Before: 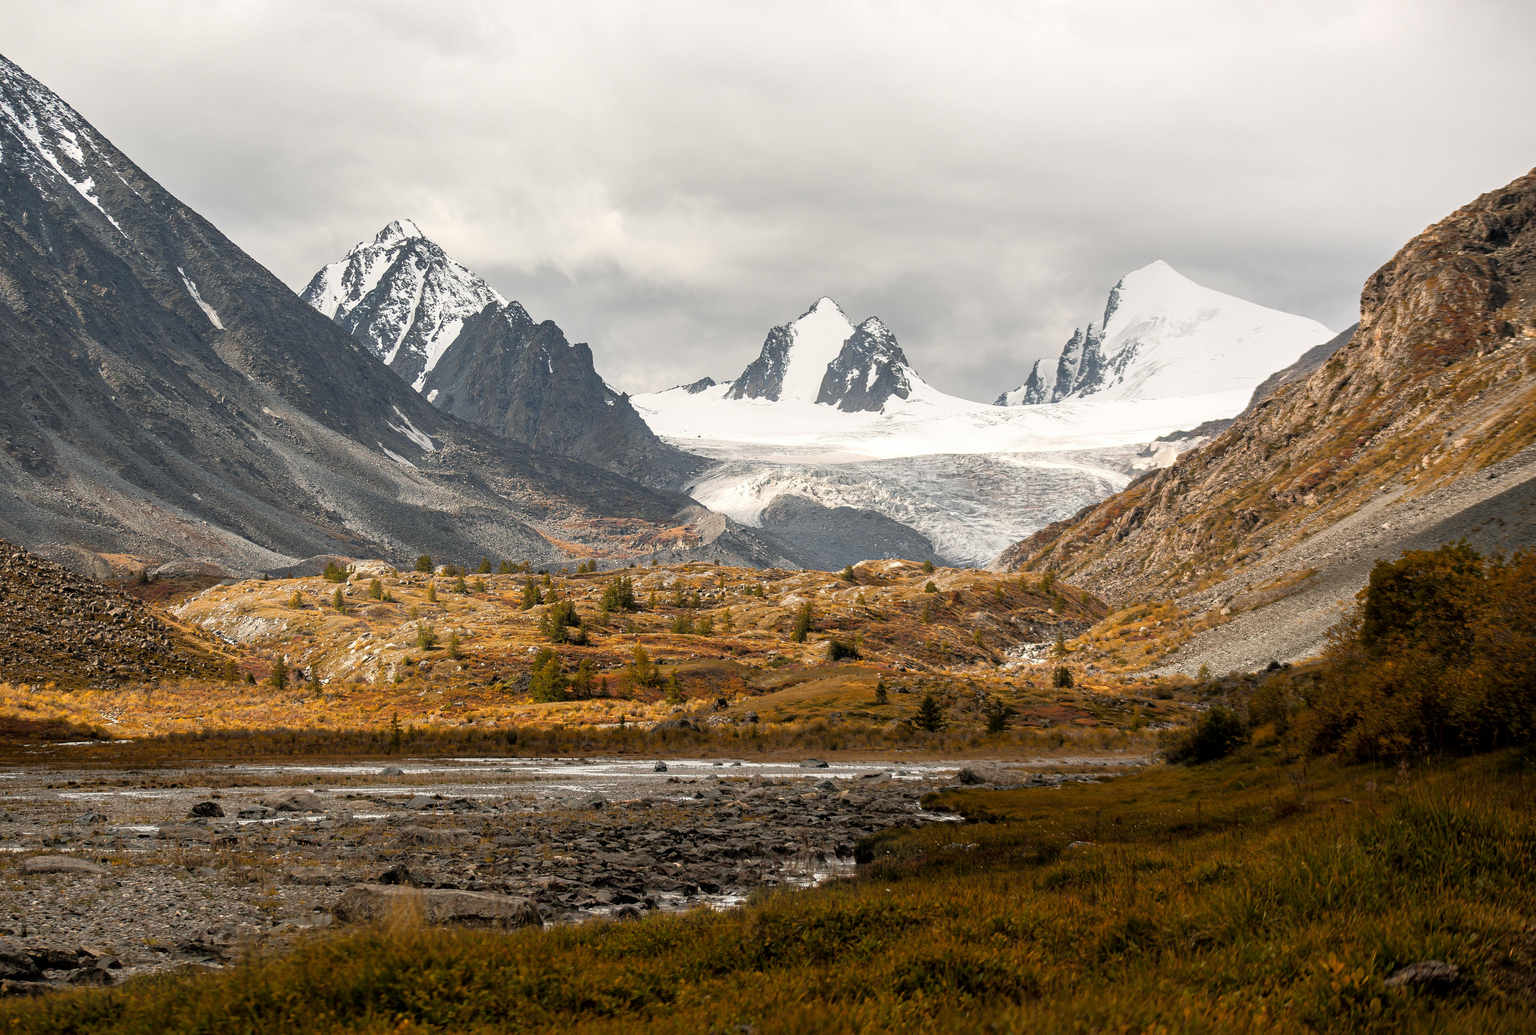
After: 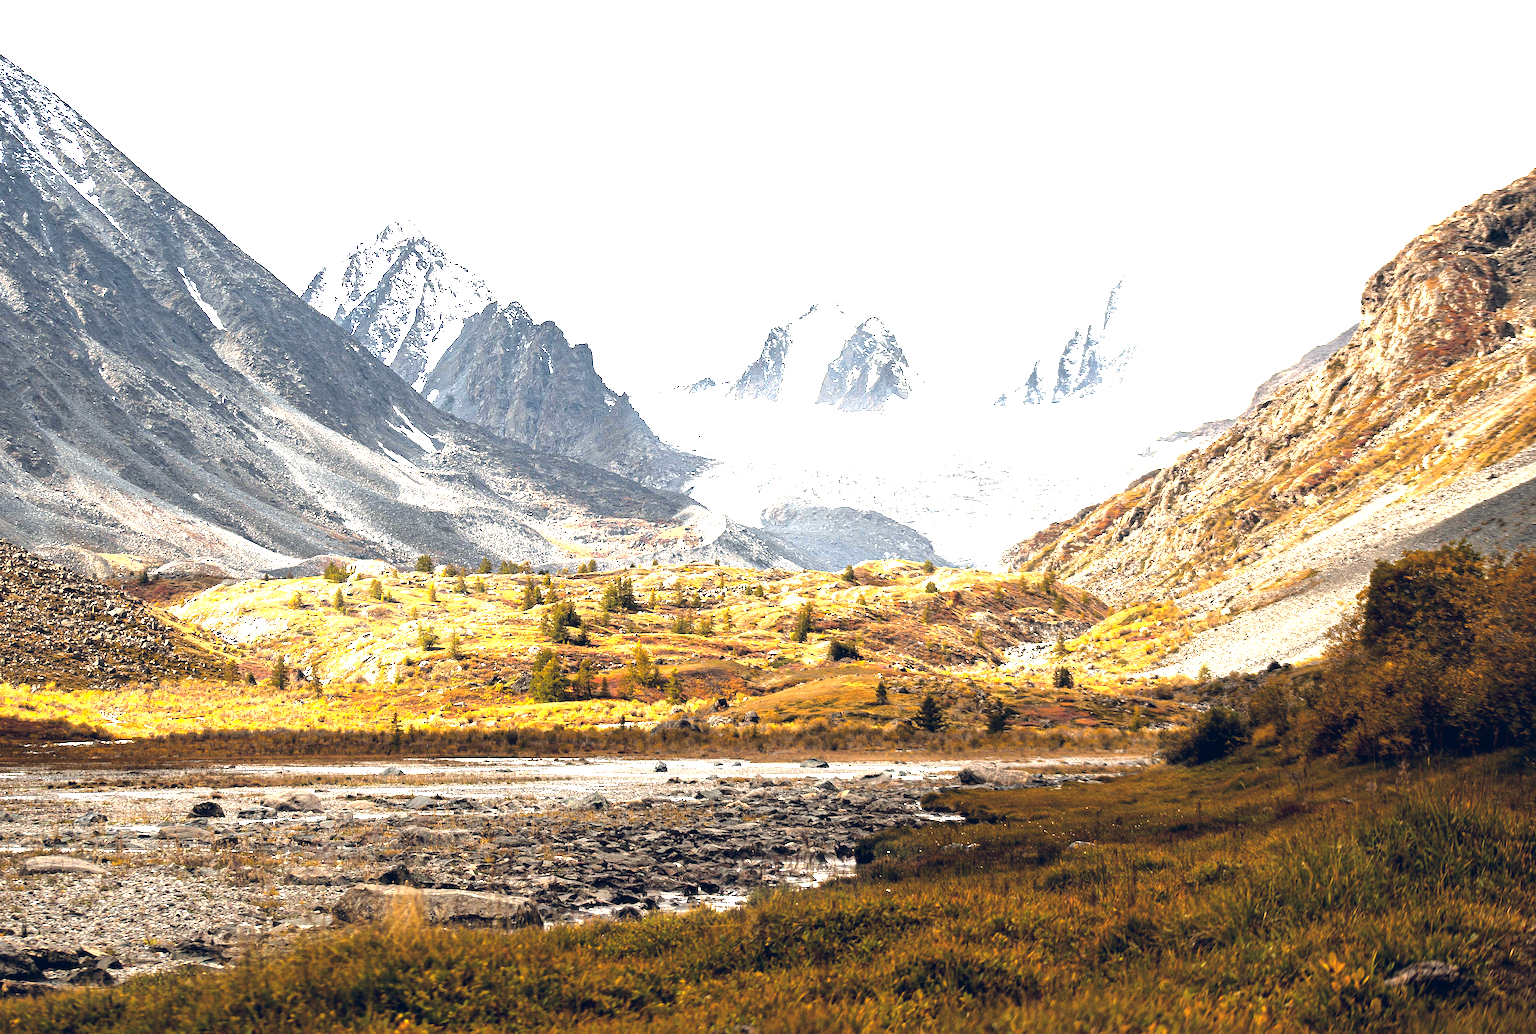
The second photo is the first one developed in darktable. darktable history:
exposure: black level correction 0, exposure 1.344 EV, compensate exposure bias true, compensate highlight preservation false
color balance rgb: global offset › luminance 0.43%, global offset › chroma 0.206%, global offset › hue 255.17°, perceptual saturation grading › global saturation 0.349%, perceptual brilliance grading › highlights 15.875%, perceptual brilliance grading › mid-tones 6.06%, perceptual brilliance grading › shadows -15.715%, global vibrance 20%
